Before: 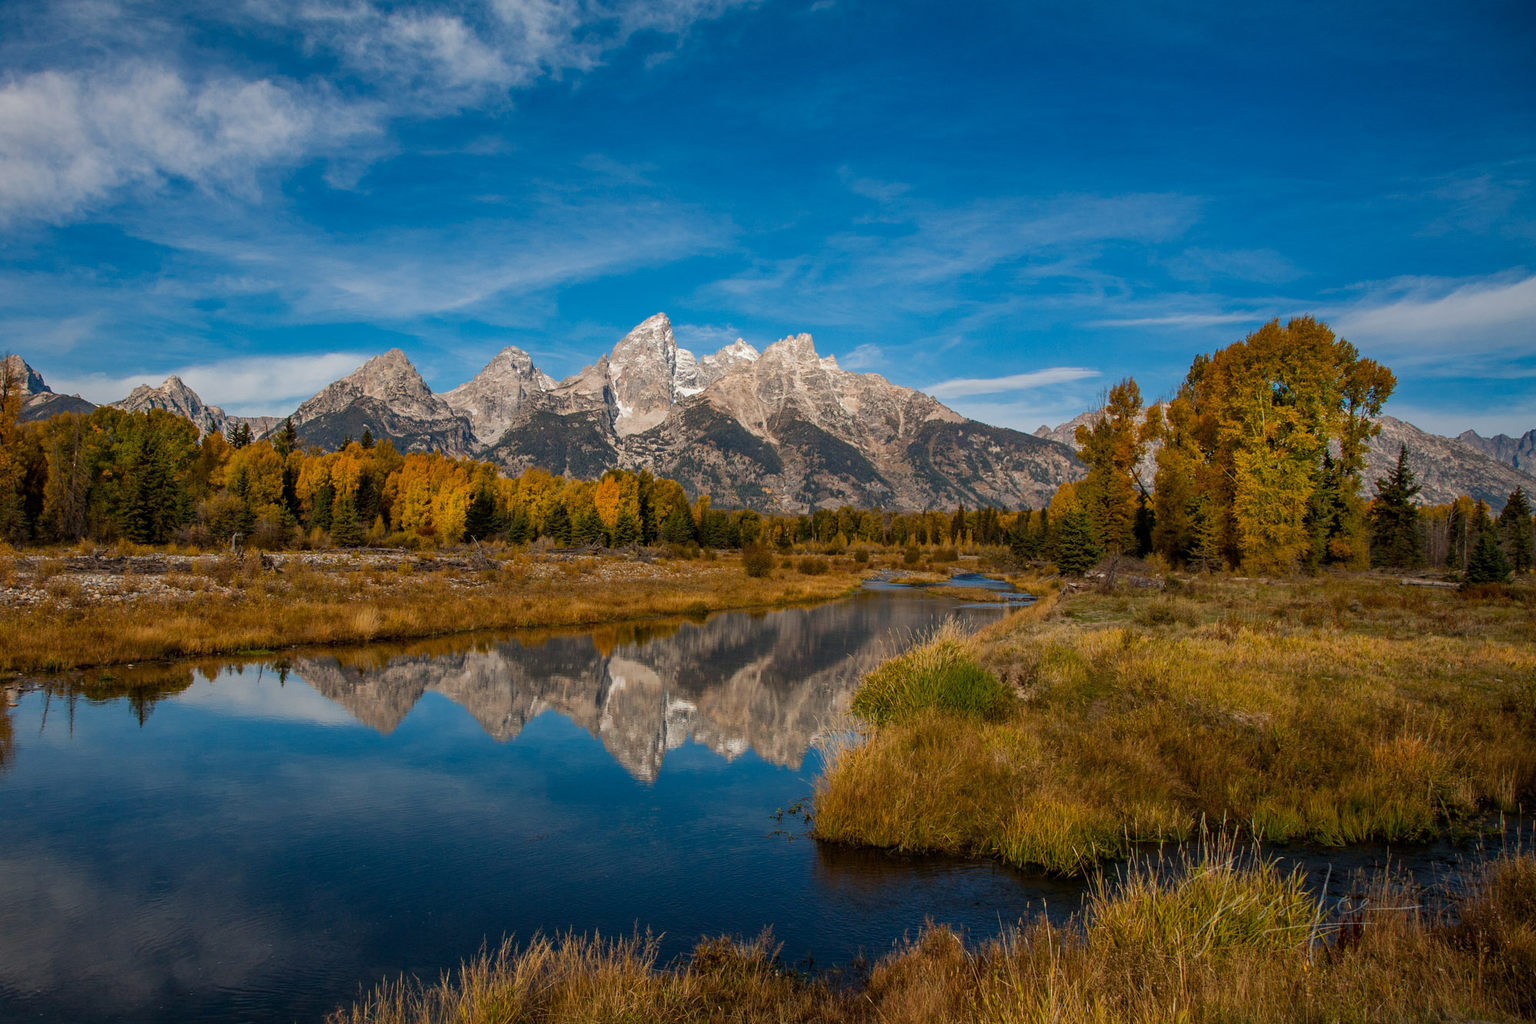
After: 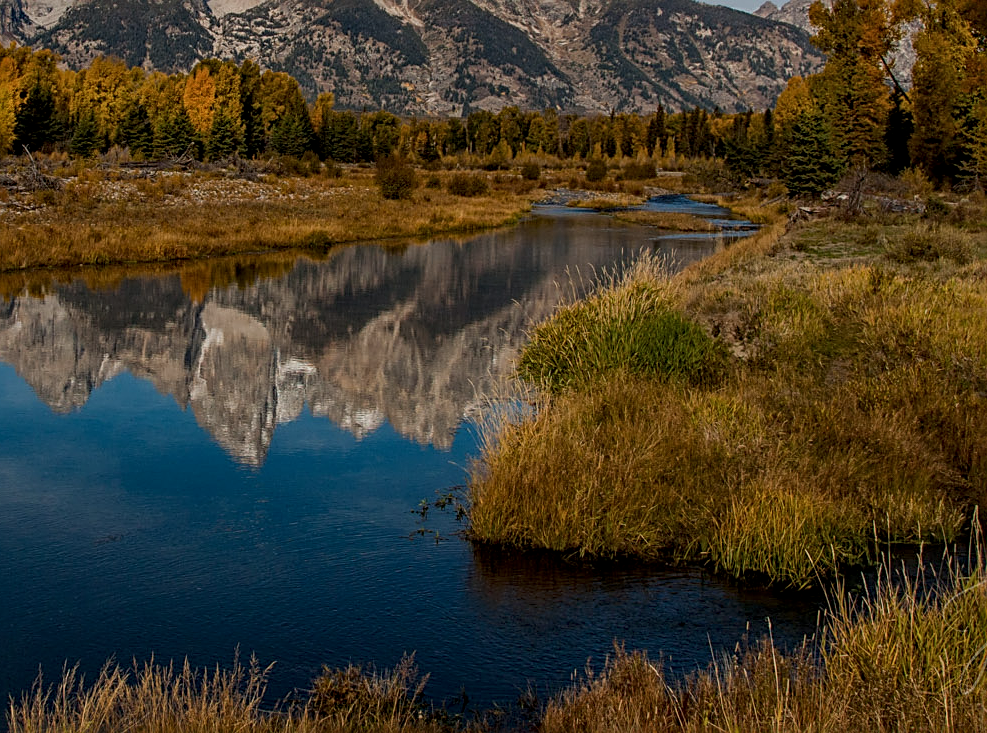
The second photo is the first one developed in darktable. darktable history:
local contrast: on, module defaults
exposure: exposure -0.566 EV, compensate highlight preservation false
crop: left 29.556%, top 41.479%, right 21.086%, bottom 3.476%
sharpen: radius 2.537, amount 0.618
